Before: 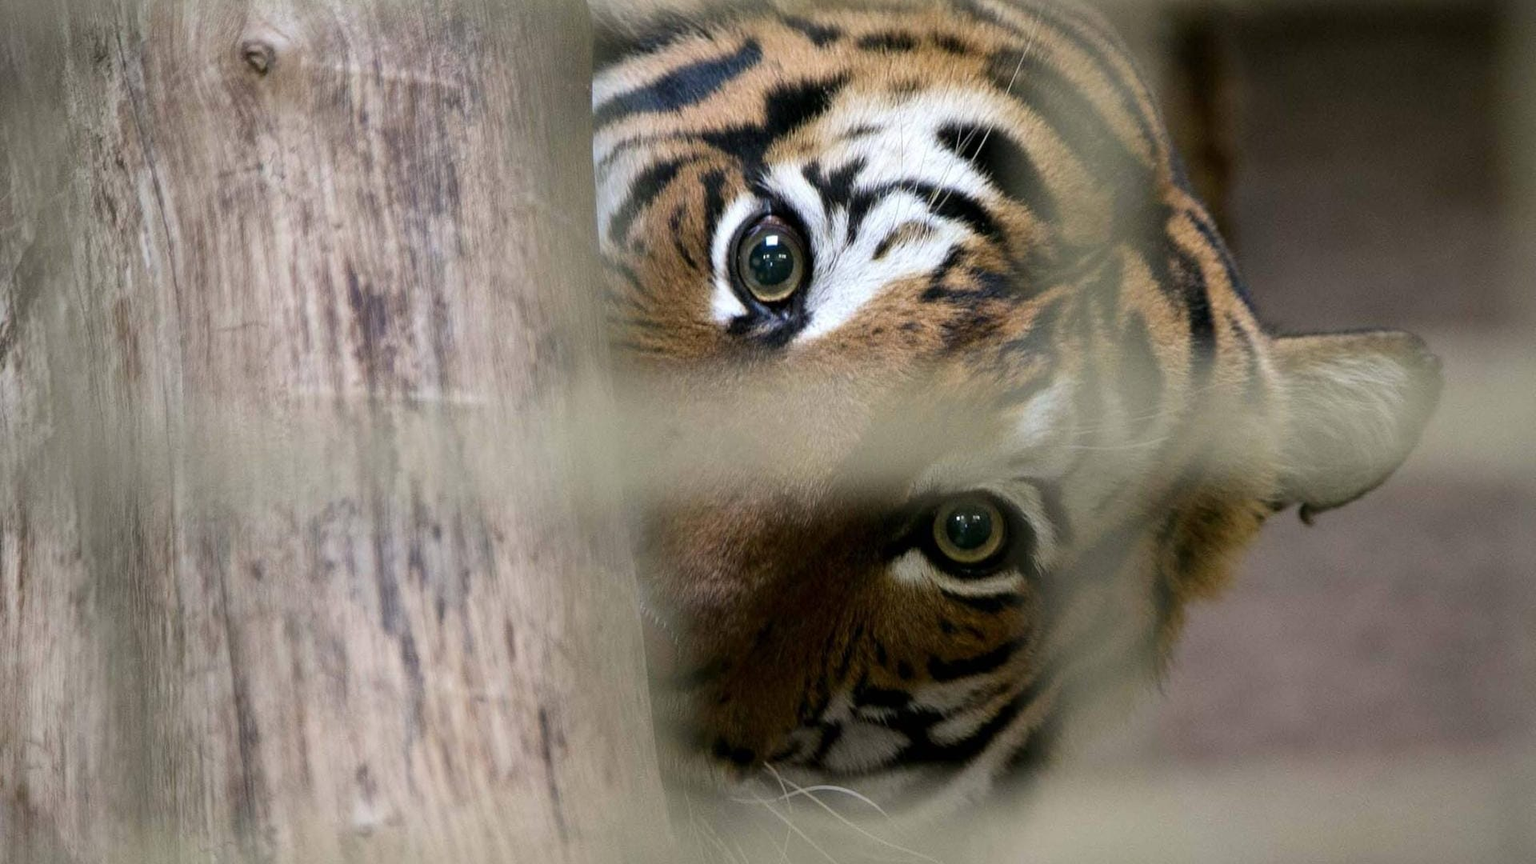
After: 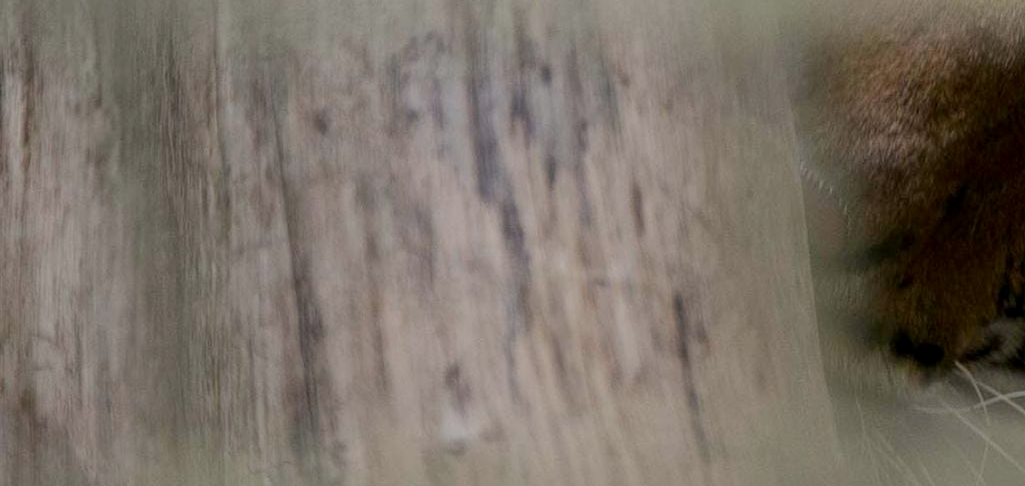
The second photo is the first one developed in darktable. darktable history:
white balance: emerald 1
crop and rotate: top 54.778%, right 46.61%, bottom 0.159%
tone equalizer: -8 EV 0.25 EV, -7 EV 0.417 EV, -6 EV 0.417 EV, -5 EV 0.25 EV, -3 EV -0.25 EV, -2 EV -0.417 EV, -1 EV -0.417 EV, +0 EV -0.25 EV, edges refinement/feathering 500, mask exposure compensation -1.57 EV, preserve details guided filter
exposure: black level correction 0.001, exposure -0.2 EV, compensate highlight preservation false
